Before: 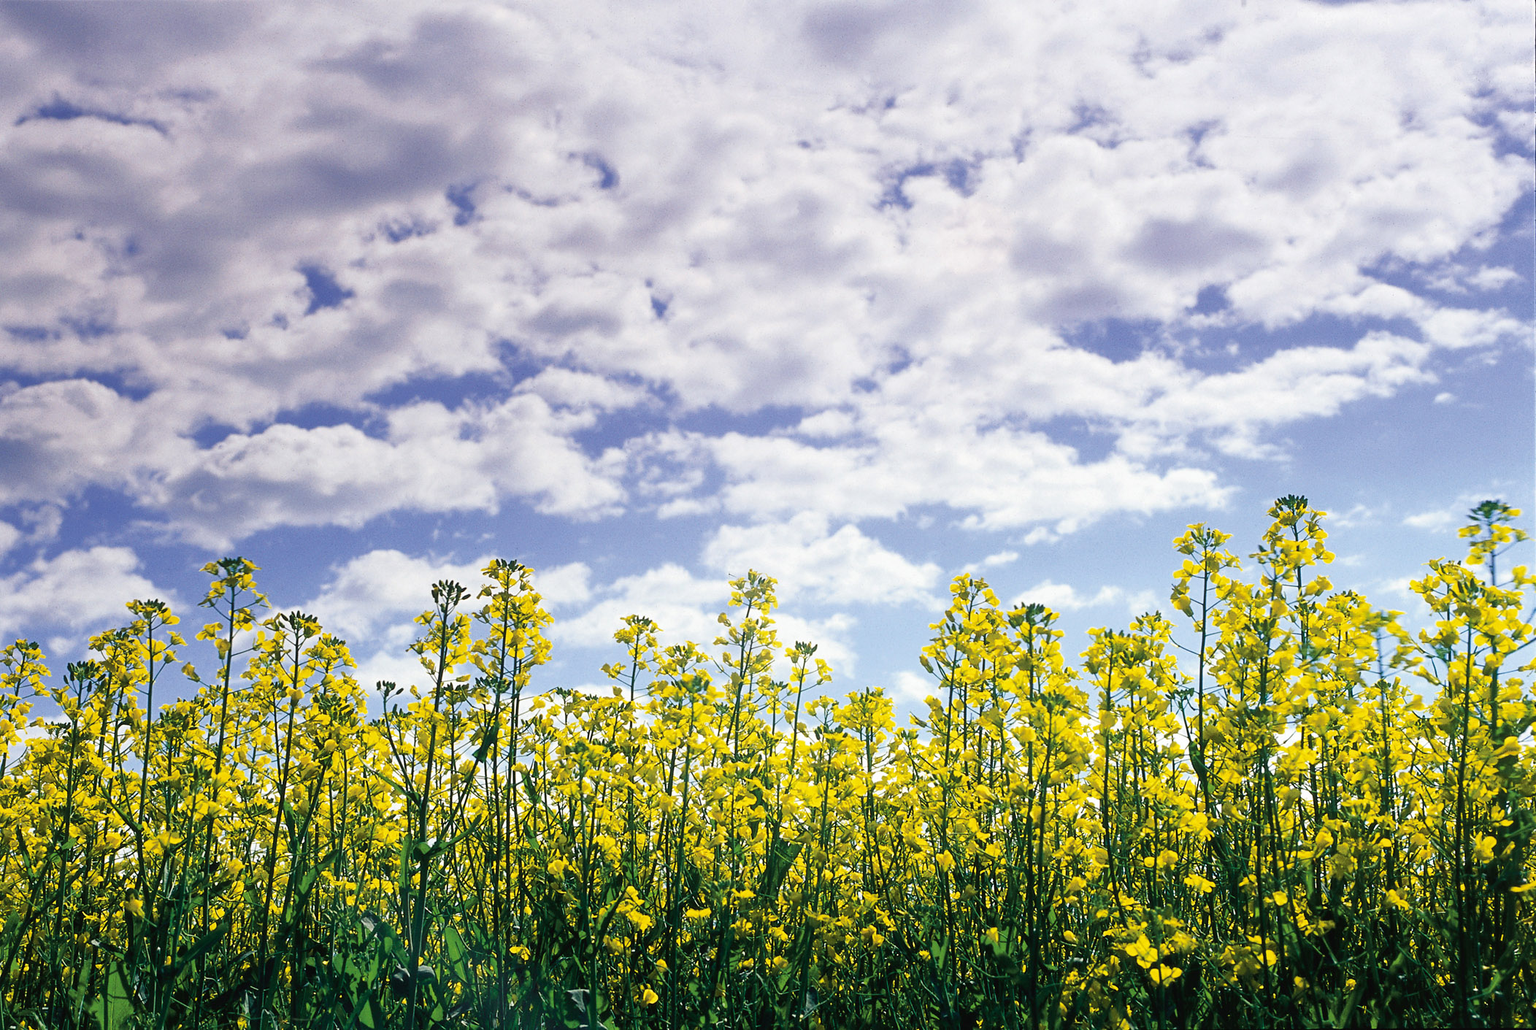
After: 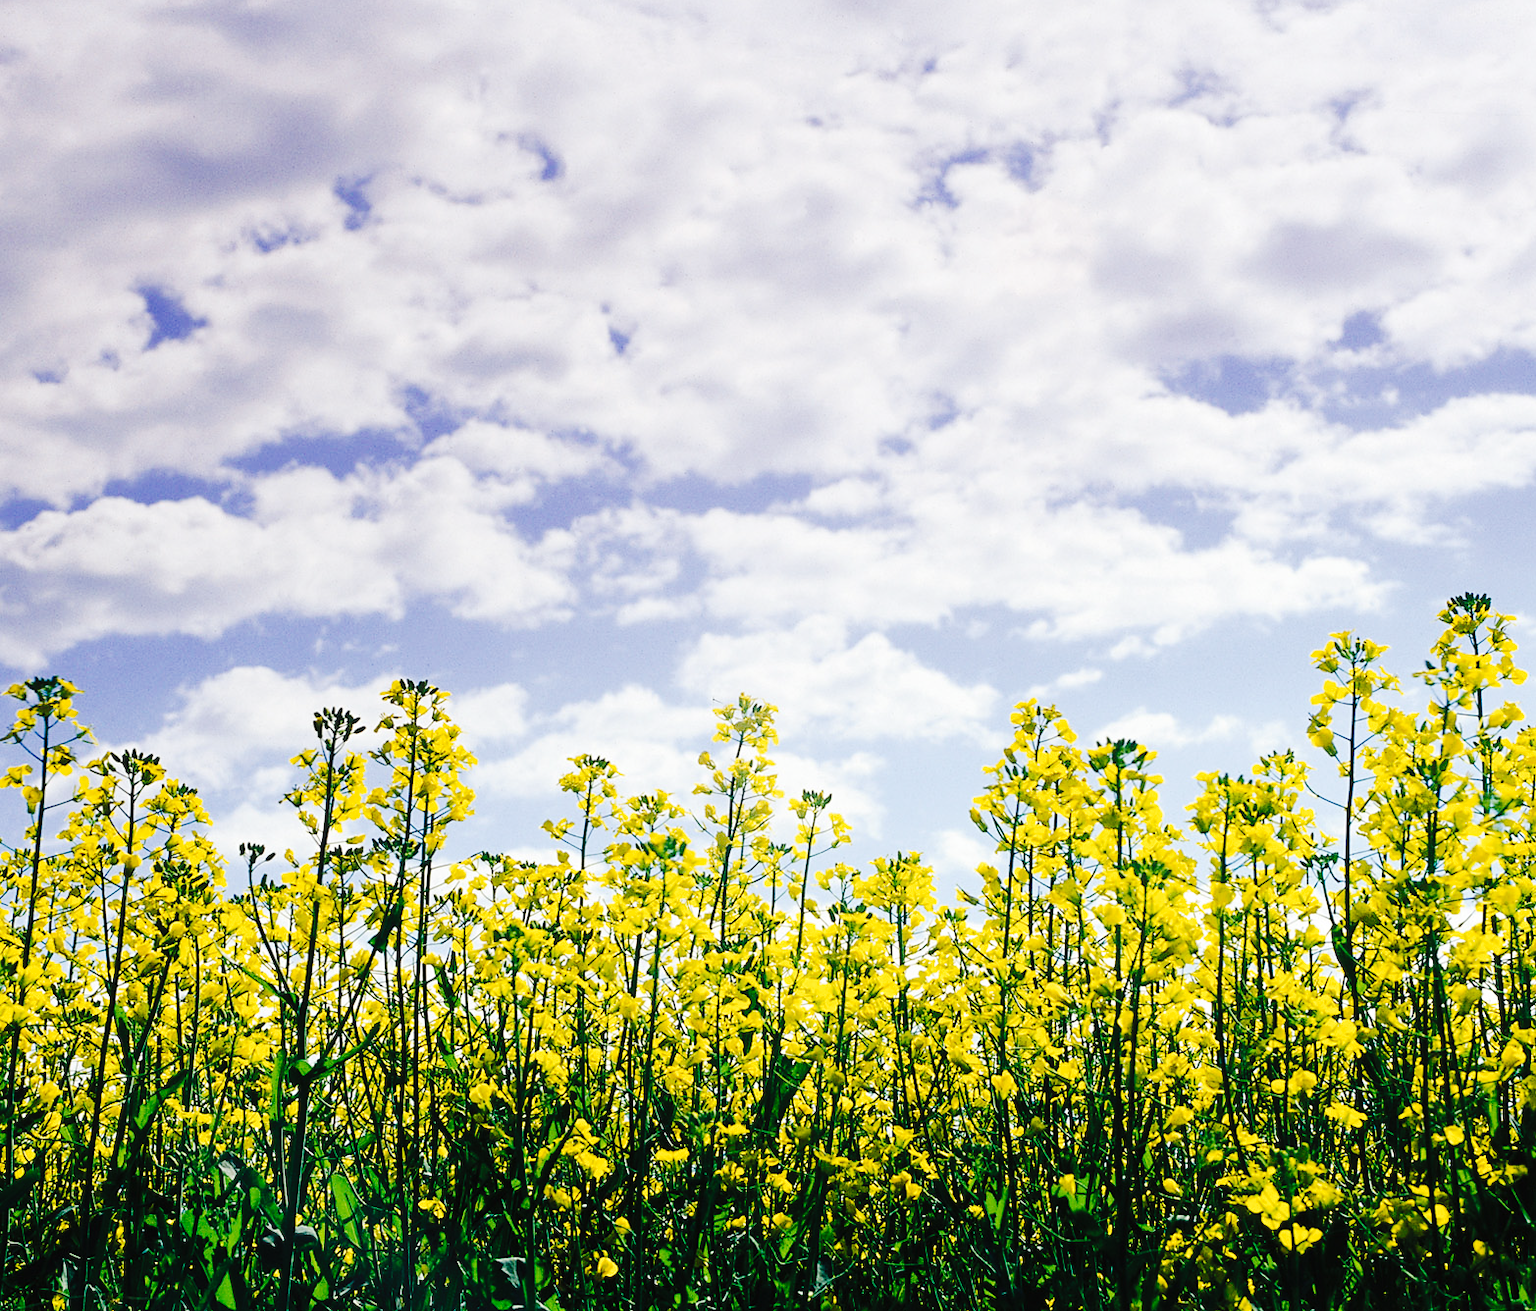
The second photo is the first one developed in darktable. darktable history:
crop and rotate: left 12.958%, top 5.292%, right 12.62%
tone curve: curves: ch0 [(0, 0) (0.003, 0.003) (0.011, 0.009) (0.025, 0.018) (0.044, 0.027) (0.069, 0.034) (0.1, 0.043) (0.136, 0.056) (0.177, 0.084) (0.224, 0.138) (0.277, 0.203) (0.335, 0.329) (0.399, 0.451) (0.468, 0.572) (0.543, 0.671) (0.623, 0.754) (0.709, 0.821) (0.801, 0.88) (0.898, 0.938) (1, 1)], preserve colors none
